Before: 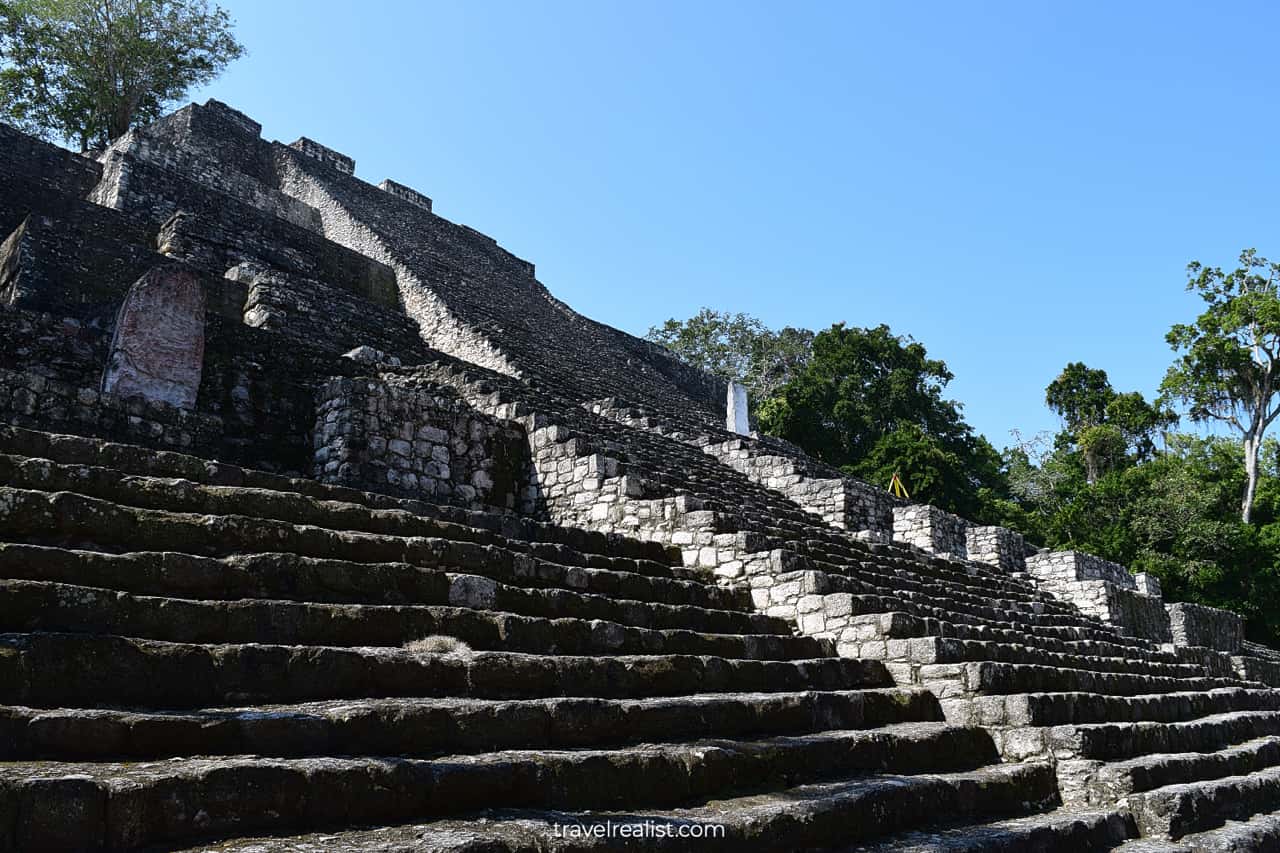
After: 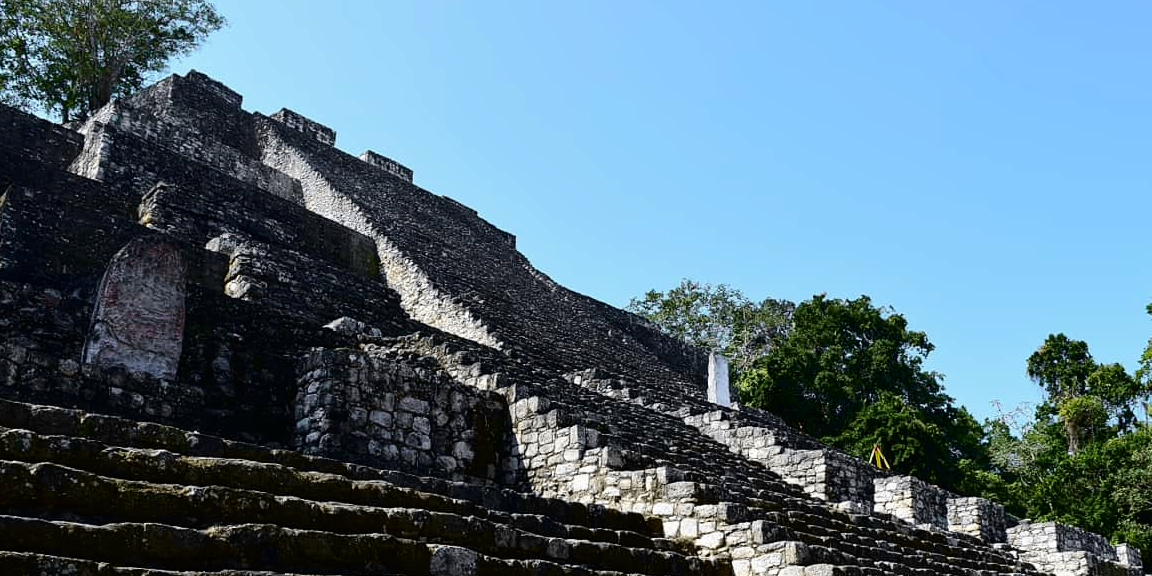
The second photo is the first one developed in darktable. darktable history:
tone curve: curves: ch0 [(0.003, 0) (0.066, 0.031) (0.163, 0.112) (0.264, 0.238) (0.395, 0.408) (0.517, 0.56) (0.684, 0.734) (0.791, 0.814) (1, 1)]; ch1 [(0, 0) (0.164, 0.115) (0.337, 0.332) (0.39, 0.398) (0.464, 0.461) (0.501, 0.5) (0.507, 0.5) (0.534, 0.532) (0.577, 0.59) (0.652, 0.681) (0.733, 0.749) (0.811, 0.796) (1, 1)]; ch2 [(0, 0) (0.337, 0.382) (0.464, 0.476) (0.501, 0.5) (0.527, 0.54) (0.551, 0.565) (0.6, 0.59) (0.687, 0.675) (1, 1)], color space Lab, independent channels, preserve colors none
color balance rgb: perceptual saturation grading › global saturation 20%, global vibrance 20%
crop: left 1.509%, top 3.452%, right 7.696%, bottom 28.452%
